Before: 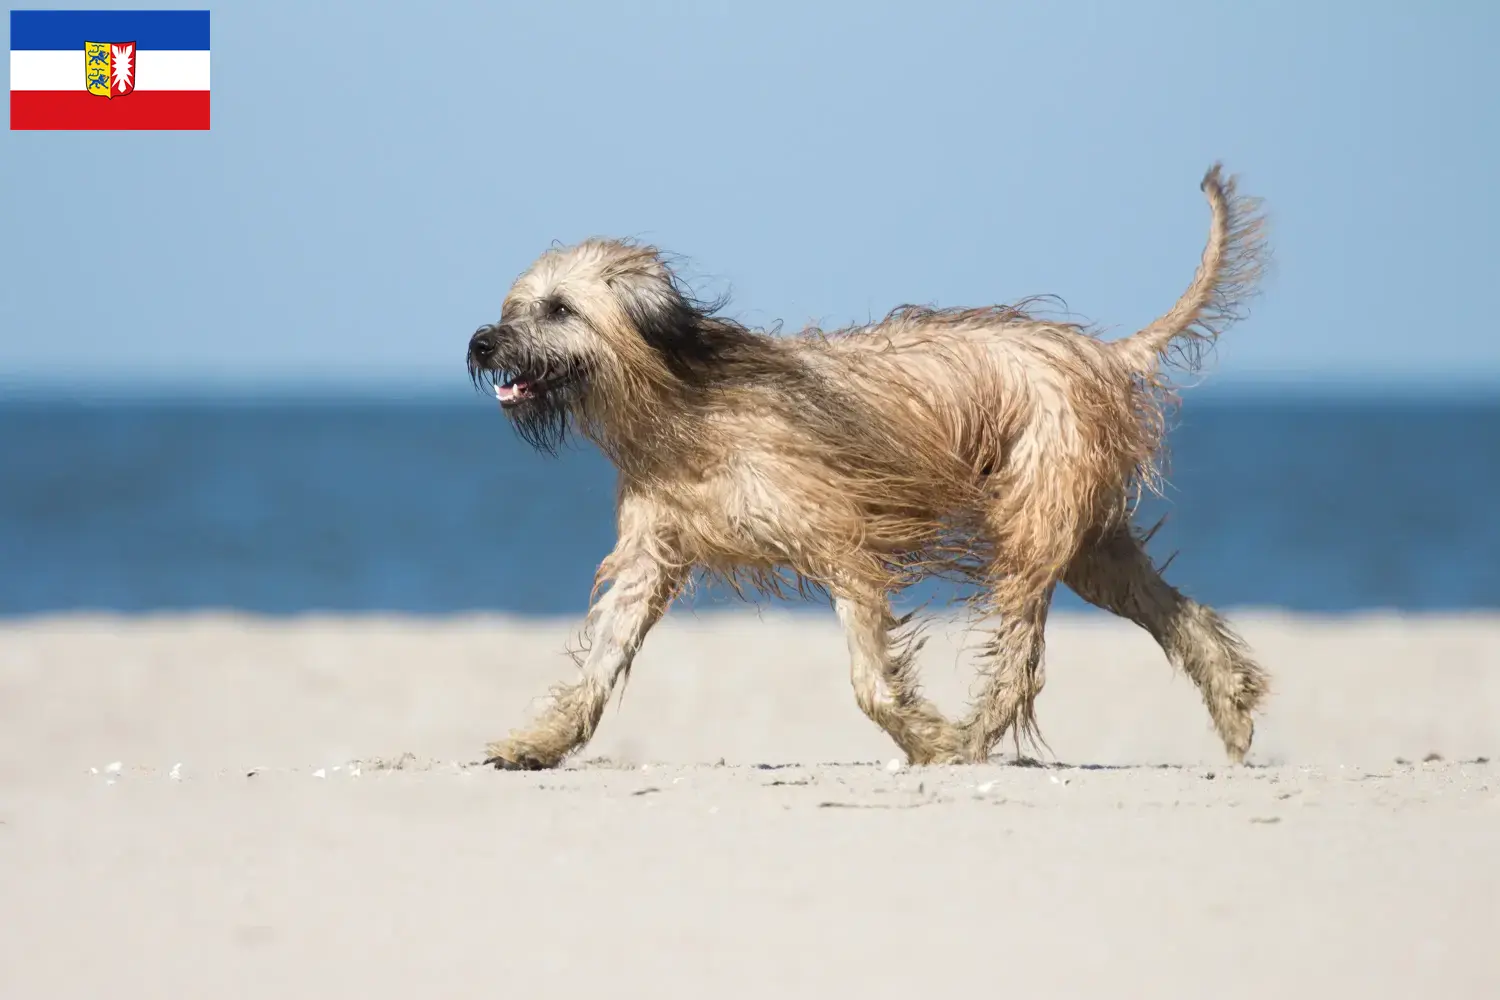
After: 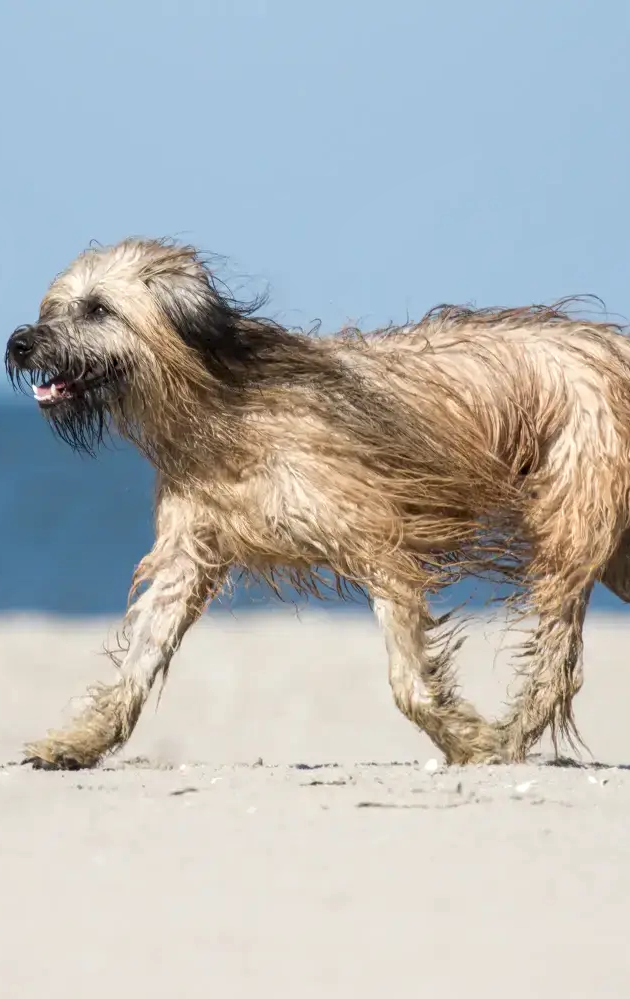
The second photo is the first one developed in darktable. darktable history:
local contrast: on, module defaults
color zones: mix 32.27%
crop: left 30.845%, right 27.107%
